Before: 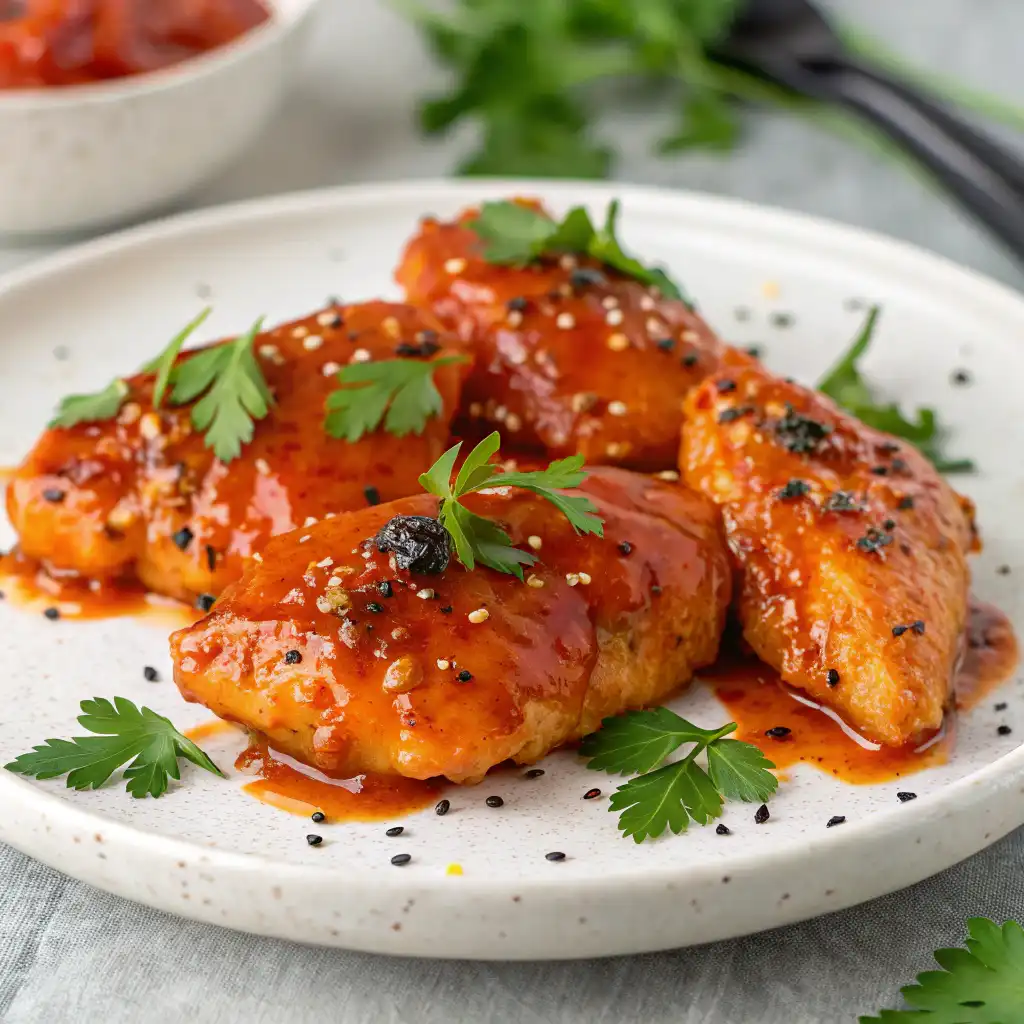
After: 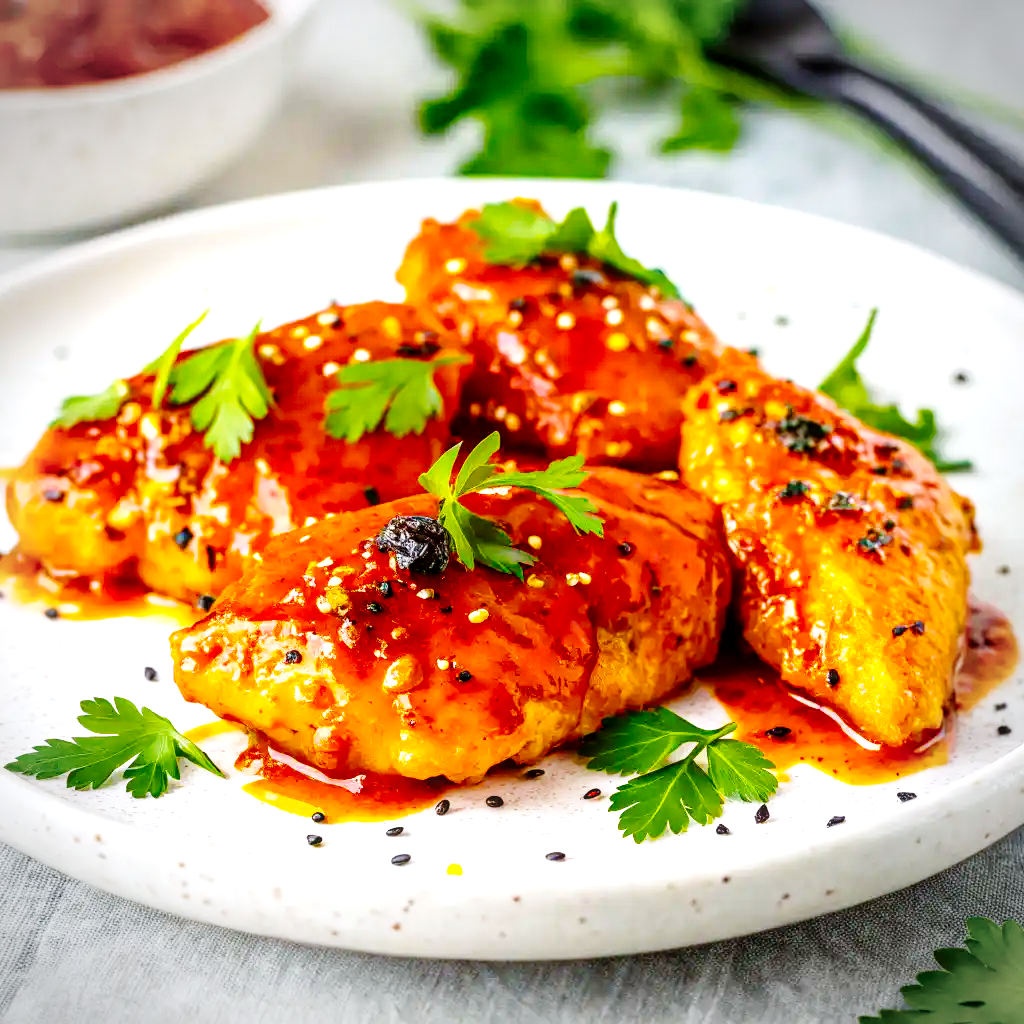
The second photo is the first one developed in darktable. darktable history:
color balance rgb: linear chroma grading › global chroma 20%, perceptual saturation grading › global saturation 25%, perceptual brilliance grading › global brilliance 20%, global vibrance 20%
base curve: curves: ch0 [(0, 0) (0.036, 0.025) (0.121, 0.166) (0.206, 0.329) (0.605, 0.79) (1, 1)], preserve colors none
white balance: red 0.983, blue 1.036
local contrast: detail 130%
vignetting: on, module defaults
